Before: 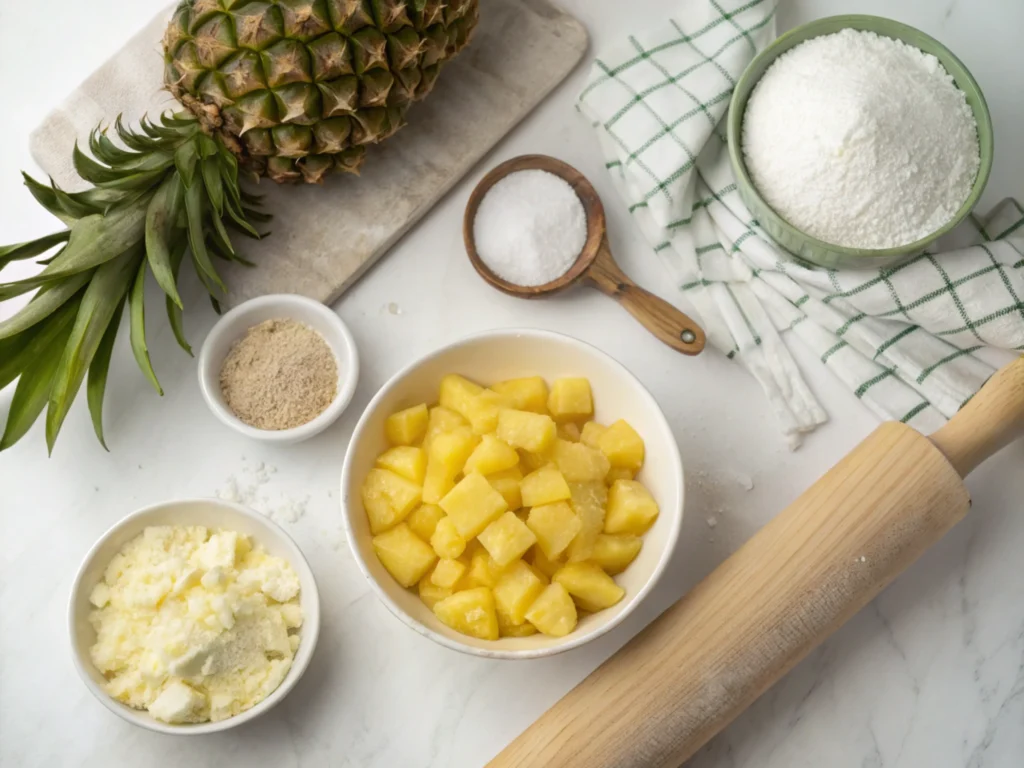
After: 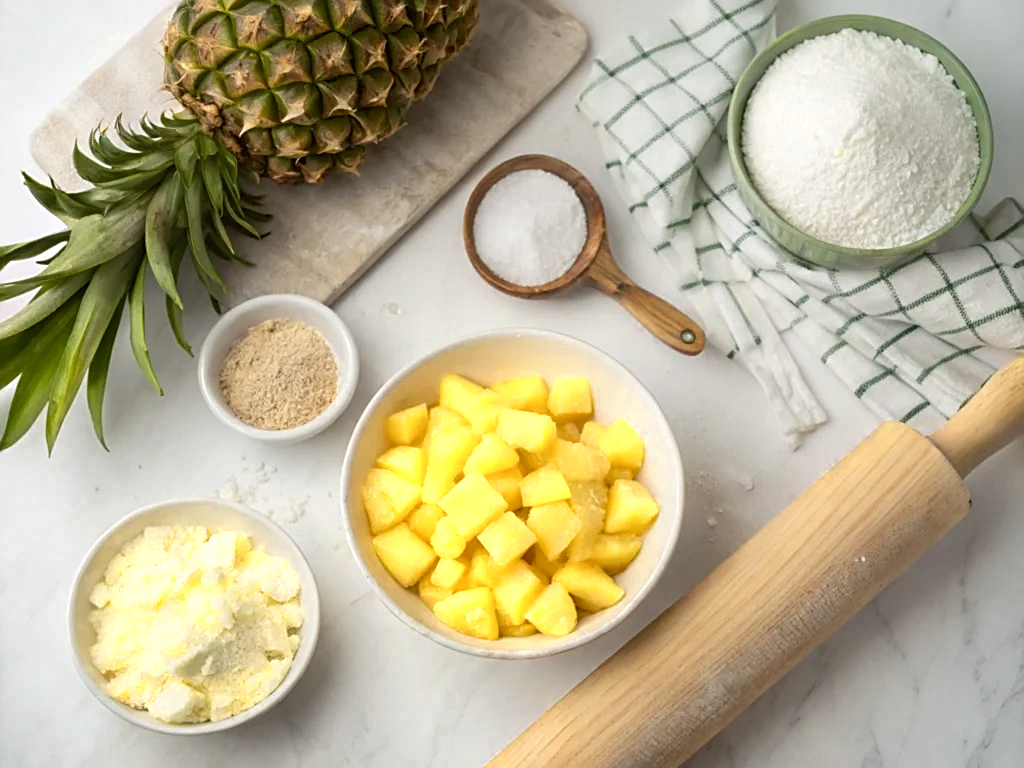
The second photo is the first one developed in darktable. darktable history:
color zones: curves: ch0 [(0.004, 0.305) (0.261, 0.623) (0.389, 0.399) (0.708, 0.571) (0.947, 0.34)]; ch1 [(0.025, 0.645) (0.229, 0.584) (0.326, 0.551) (0.484, 0.262) (0.757, 0.643)]
sharpen: on, module defaults
